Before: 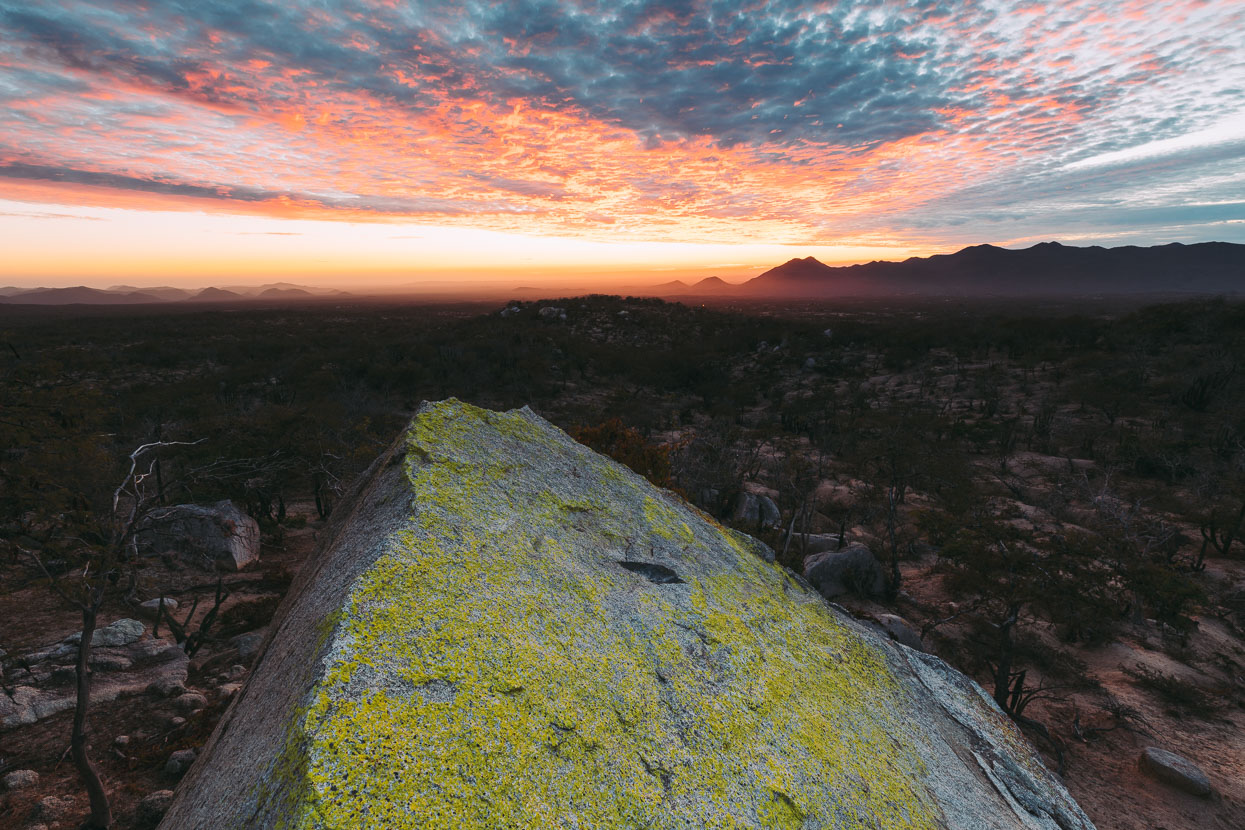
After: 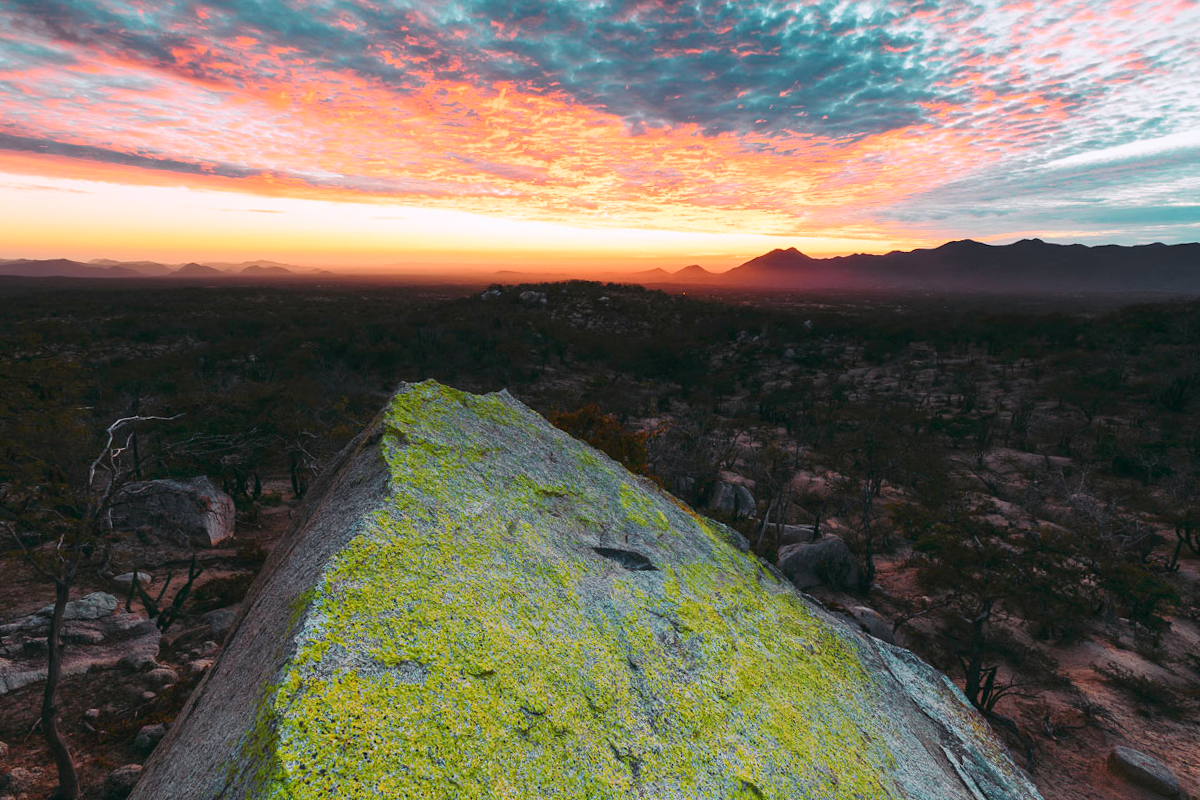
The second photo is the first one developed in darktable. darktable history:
exposure: black level correction 0, compensate highlight preservation false
tone curve: curves: ch0 [(0, 0) (0.051, 0.047) (0.102, 0.099) (0.232, 0.249) (0.462, 0.501) (0.698, 0.761) (0.908, 0.946) (1, 1)]; ch1 [(0, 0) (0.339, 0.298) (0.402, 0.363) (0.453, 0.413) (0.485, 0.469) (0.494, 0.493) (0.504, 0.501) (0.525, 0.533) (0.563, 0.591) (0.597, 0.631) (1, 1)]; ch2 [(0, 0) (0.48, 0.48) (0.504, 0.5) (0.539, 0.554) (0.59, 0.628) (0.642, 0.682) (0.824, 0.815) (1, 1)], color space Lab, independent channels, preserve colors none
crop and rotate: angle -1.44°
